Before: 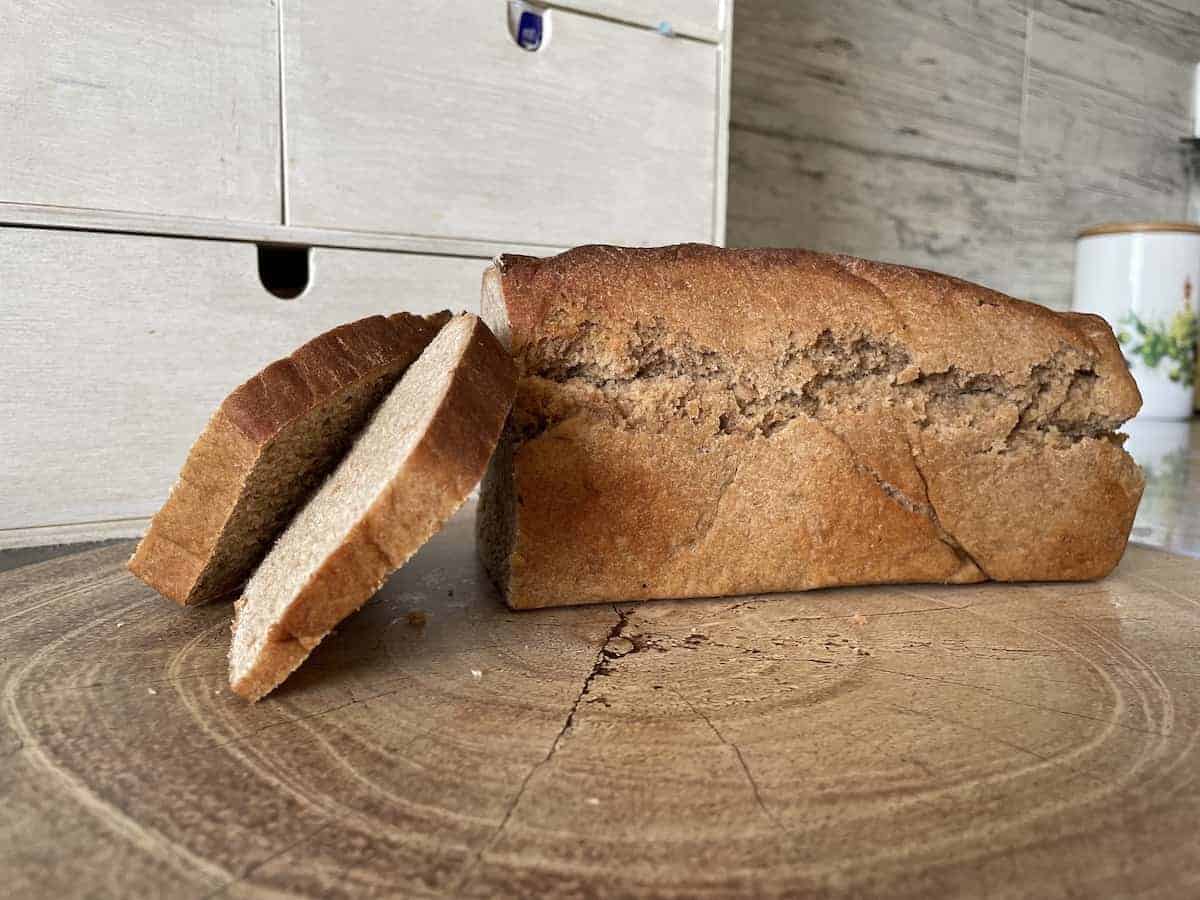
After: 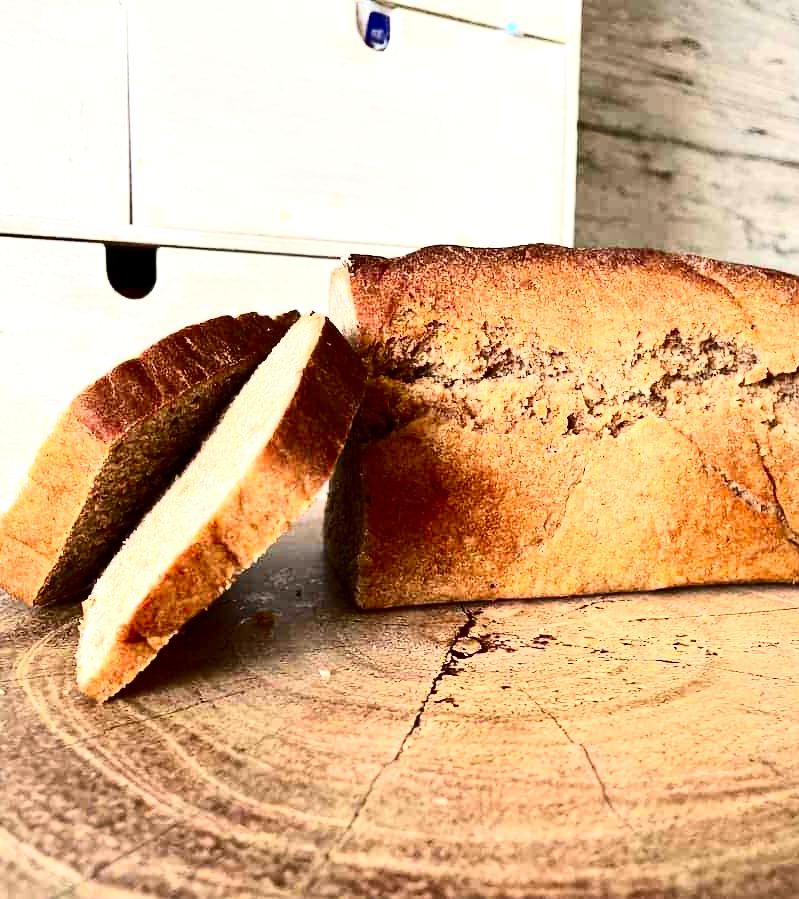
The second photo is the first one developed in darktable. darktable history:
crop and rotate: left 12.75%, right 20.617%
tone equalizer: -8 EV -0.748 EV, -7 EV -0.717 EV, -6 EV -0.572 EV, -5 EV -0.417 EV, -3 EV 0.375 EV, -2 EV 0.6 EV, -1 EV 0.696 EV, +0 EV 0.732 EV
contrast brightness saturation: contrast 0.411, brightness 0.051, saturation 0.25
